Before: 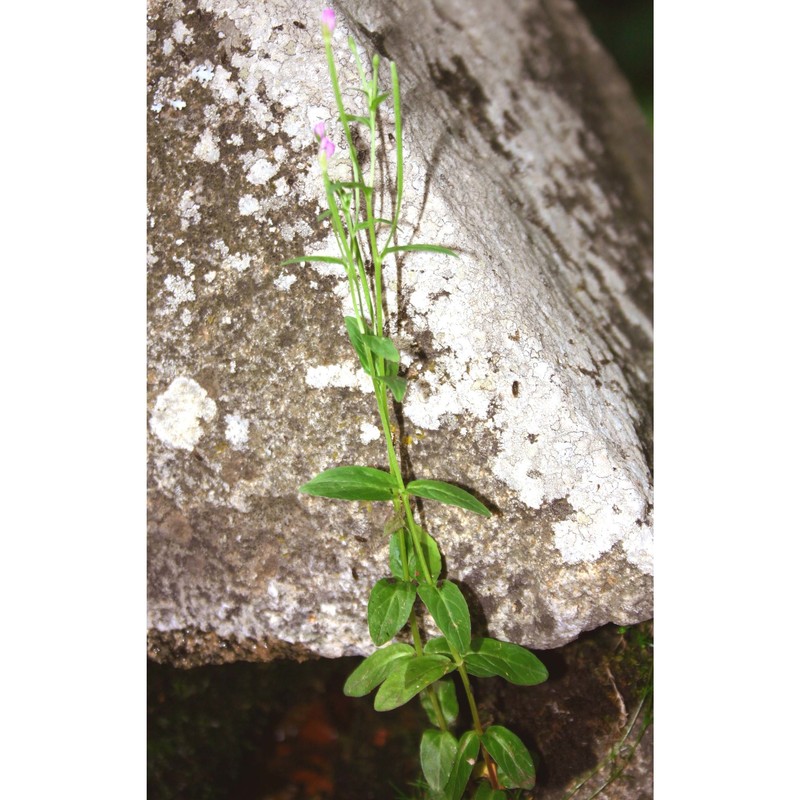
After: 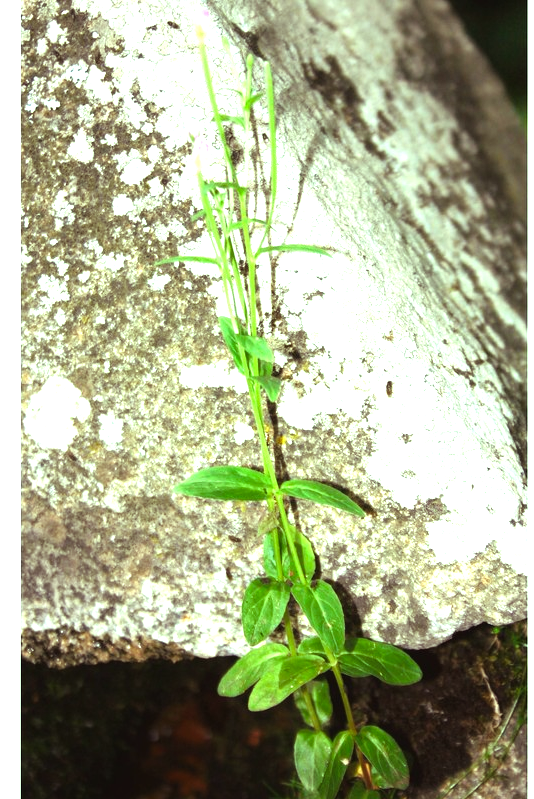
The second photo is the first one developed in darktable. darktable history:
crop and rotate: left 15.85%, right 17.298%
tone equalizer: -8 EV -0.741 EV, -7 EV -0.712 EV, -6 EV -0.621 EV, -5 EV -0.404 EV, -3 EV 0.369 EV, -2 EV 0.6 EV, -1 EV 0.678 EV, +0 EV 0.777 EV
color balance rgb: highlights gain › luminance 15.475%, highlights gain › chroma 7.103%, highlights gain › hue 128.84°, perceptual saturation grading › global saturation 0.699%, perceptual saturation grading › mid-tones 11.109%, global vibrance 11.648%, contrast 4.826%
